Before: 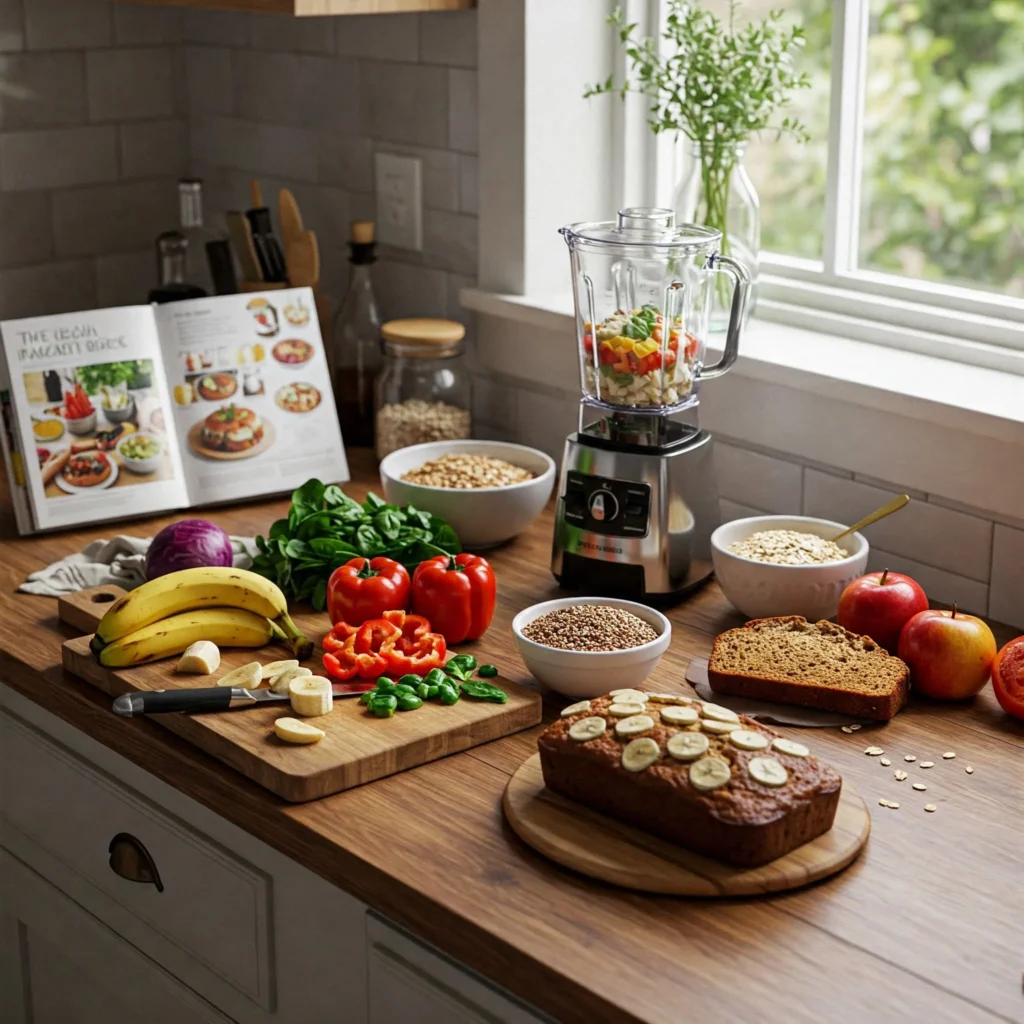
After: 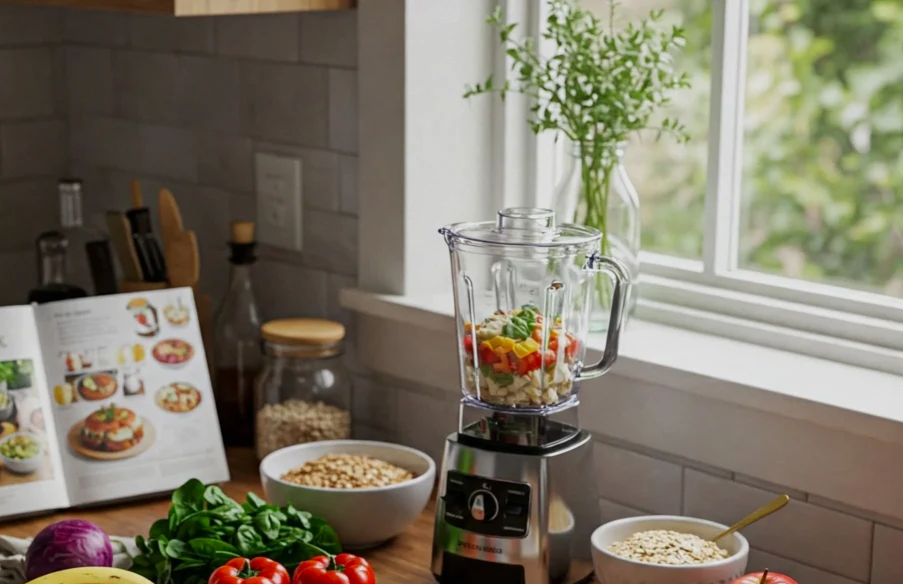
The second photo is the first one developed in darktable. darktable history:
crop and rotate: left 11.81%, bottom 42.928%
shadows and highlights: radius 122.36, shadows 21.44, white point adjustment -9.54, highlights -13.47, soften with gaussian
